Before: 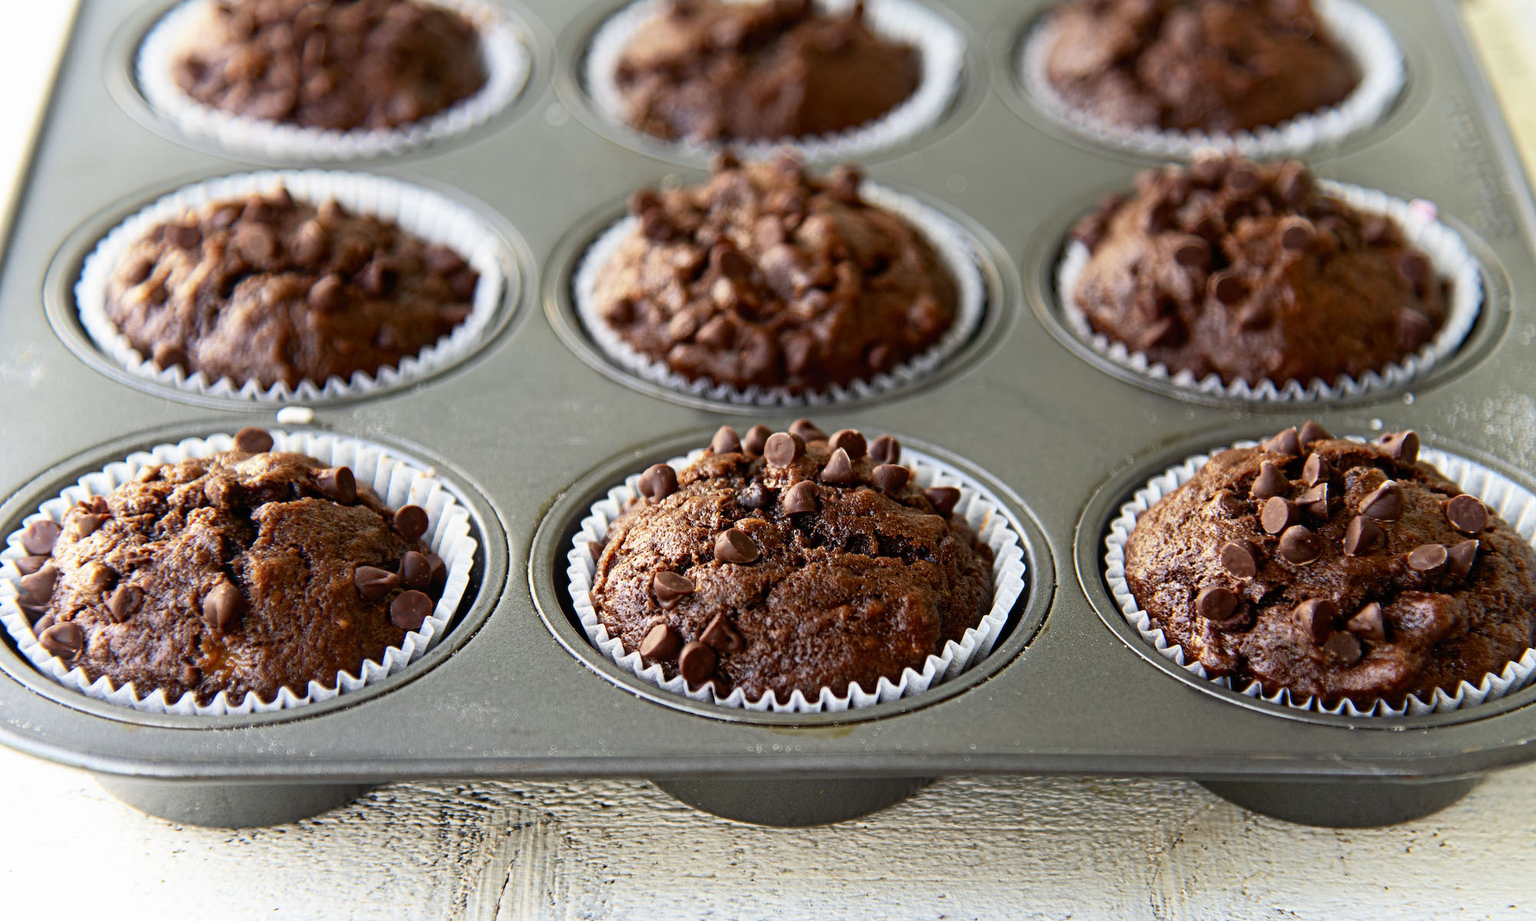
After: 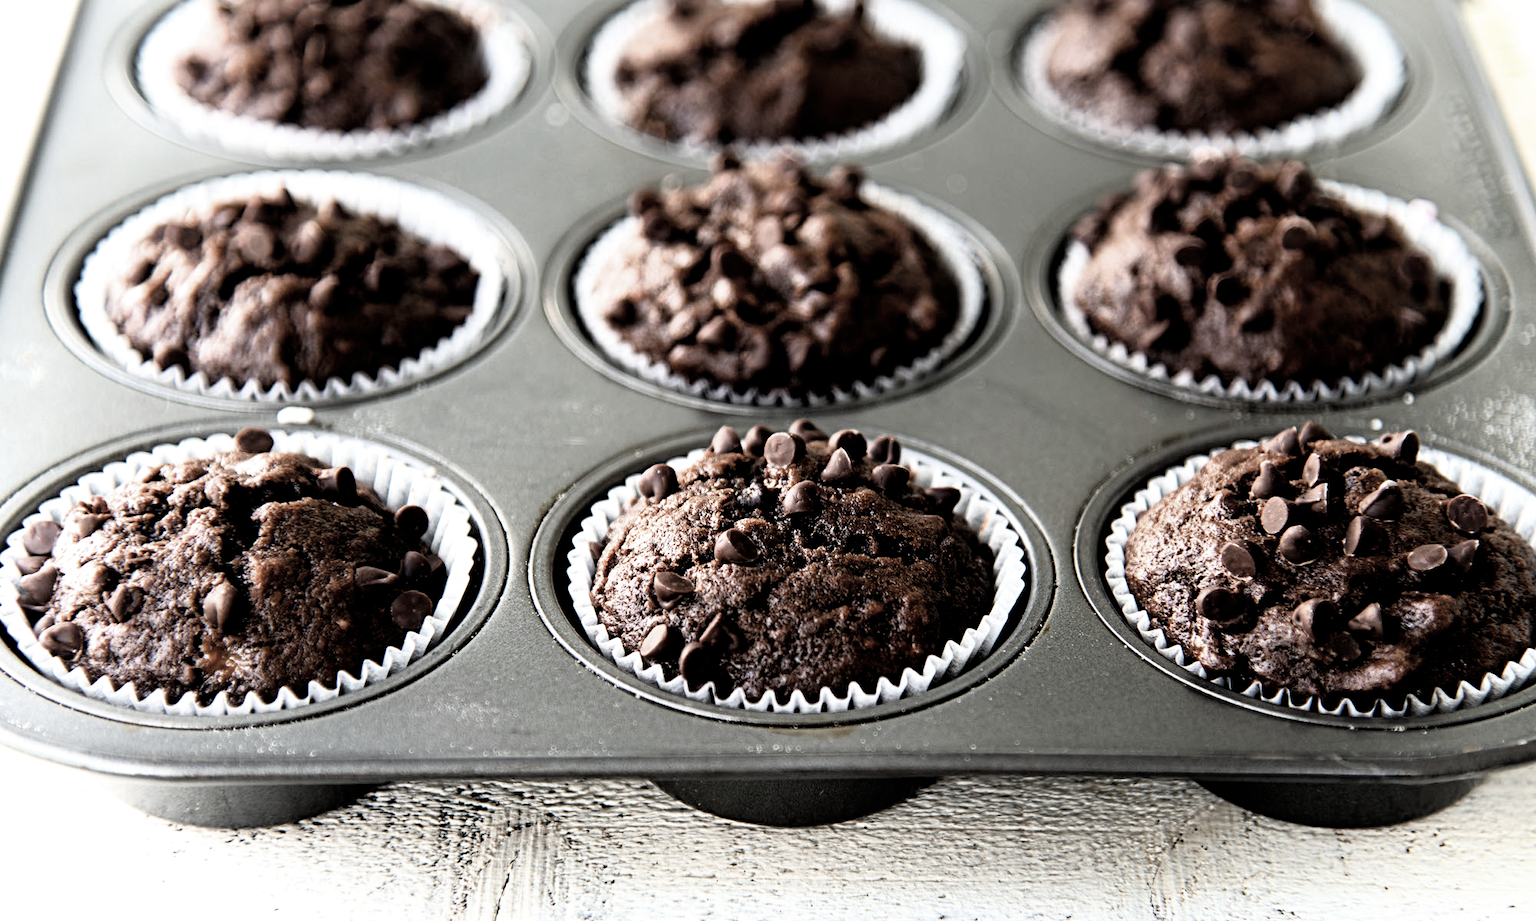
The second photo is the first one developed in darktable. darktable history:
filmic rgb: black relative exposure -3.63 EV, white relative exposure 2.16 EV, hardness 3.62
color correction: saturation 0.5
